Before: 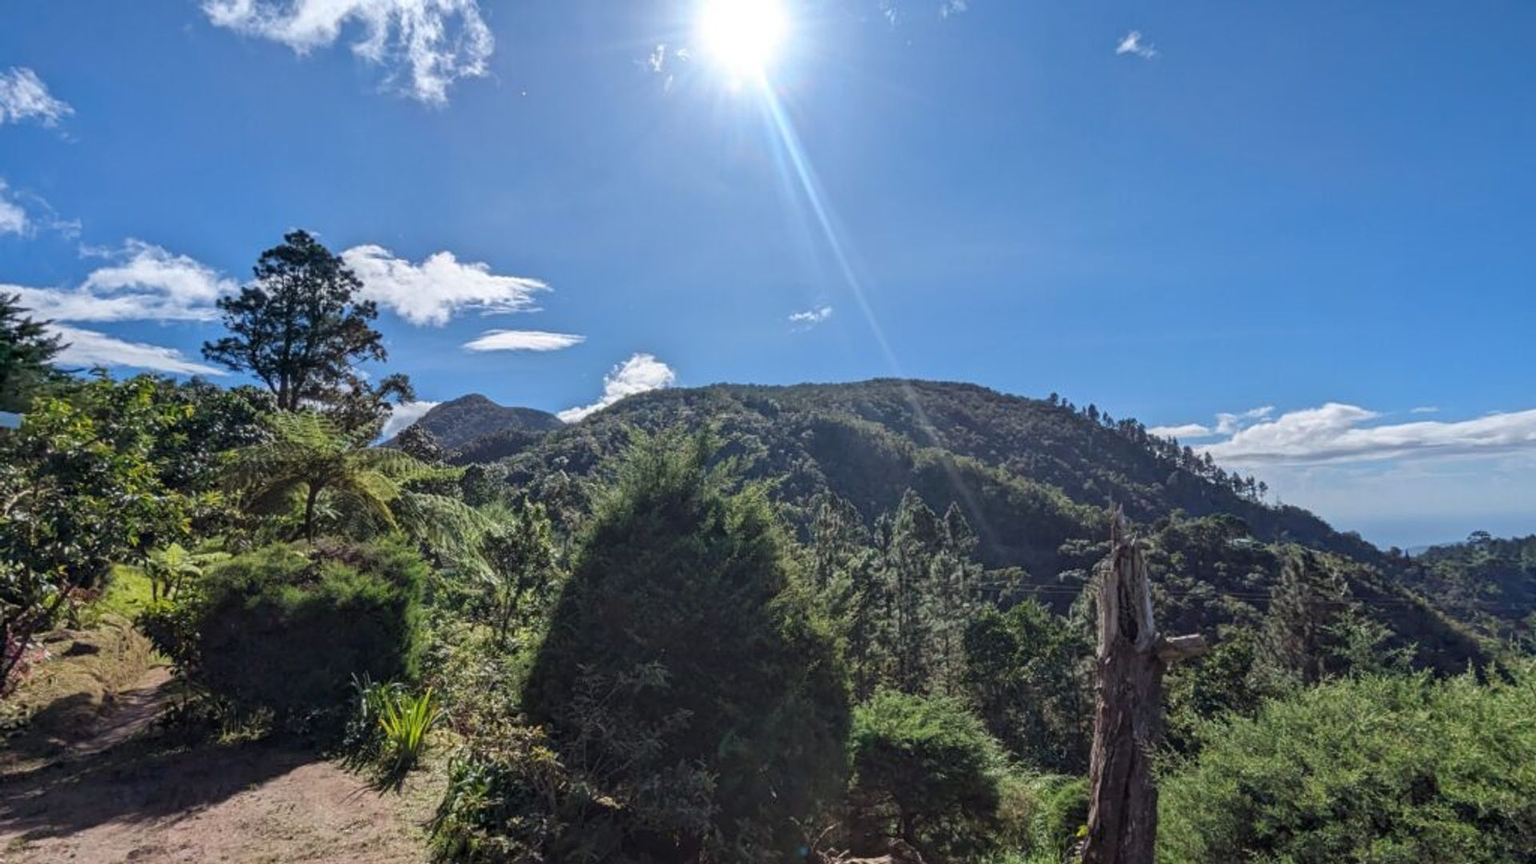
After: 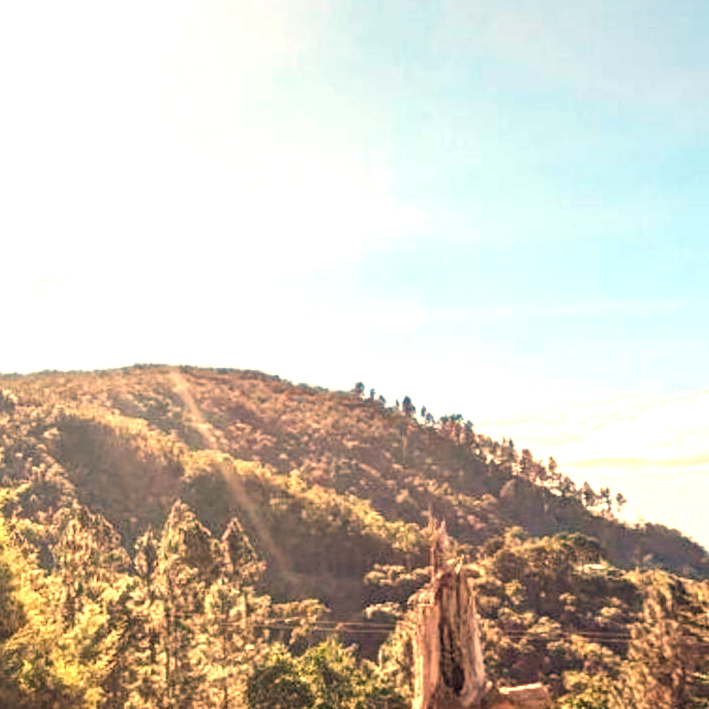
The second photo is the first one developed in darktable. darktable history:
crop and rotate: left 49.936%, top 10.094%, right 13.136%, bottom 24.256%
white balance: red 1.467, blue 0.684
levels: mode automatic, gray 50.8%
exposure: black level correction 0.001, exposure 1.84 EV, compensate highlight preservation false
